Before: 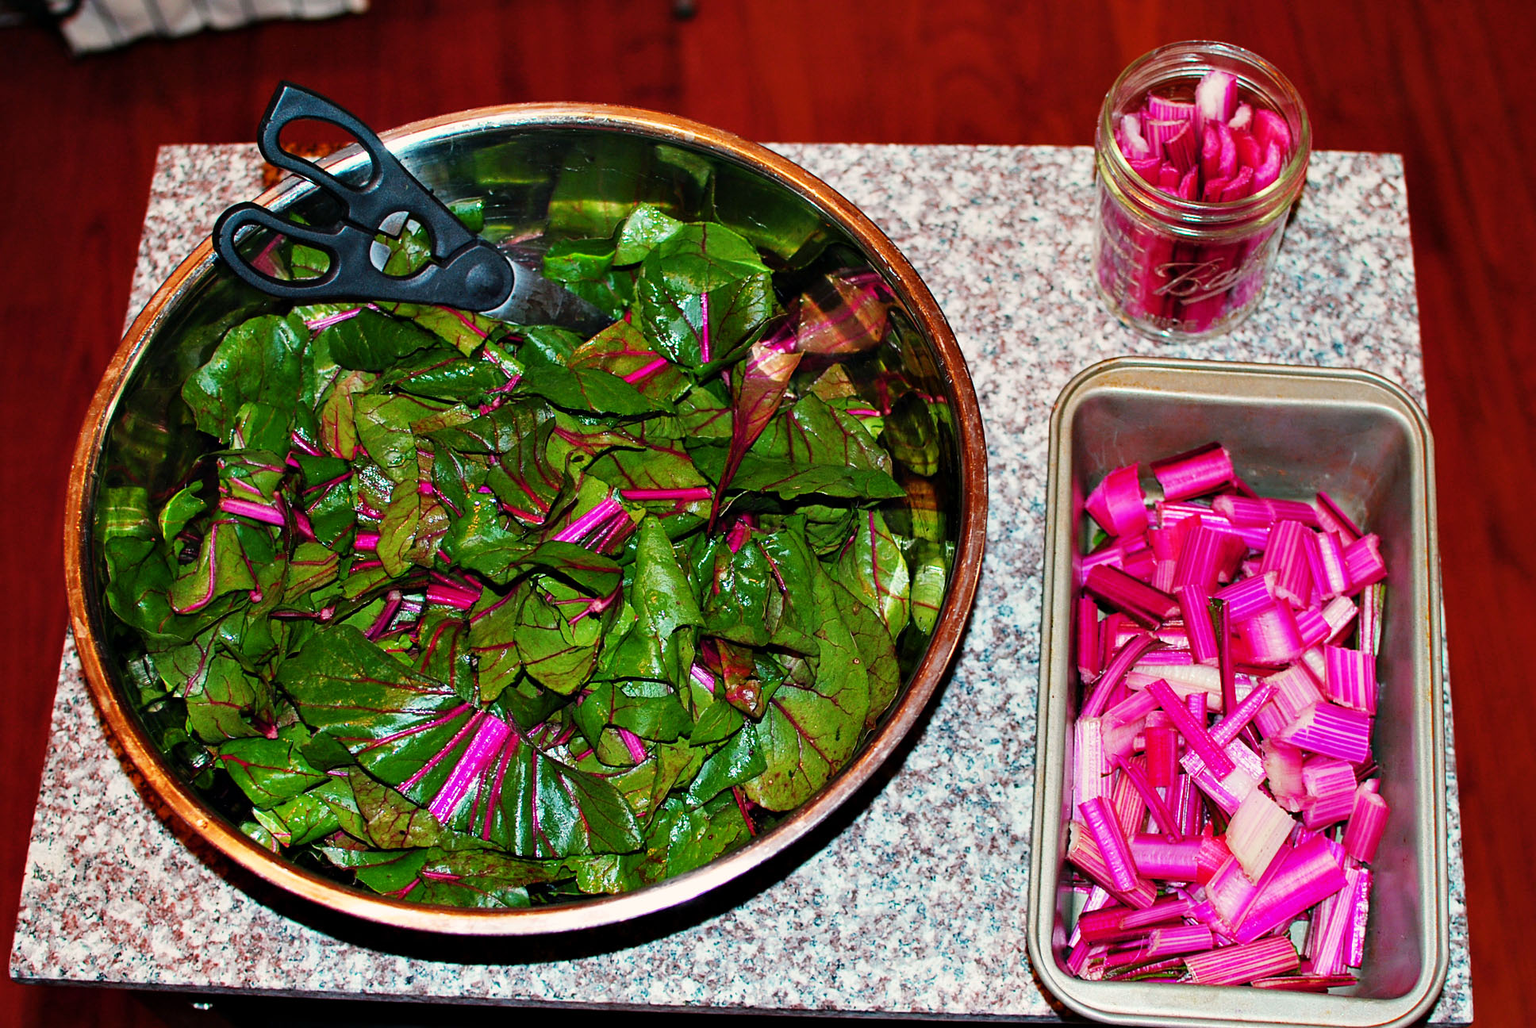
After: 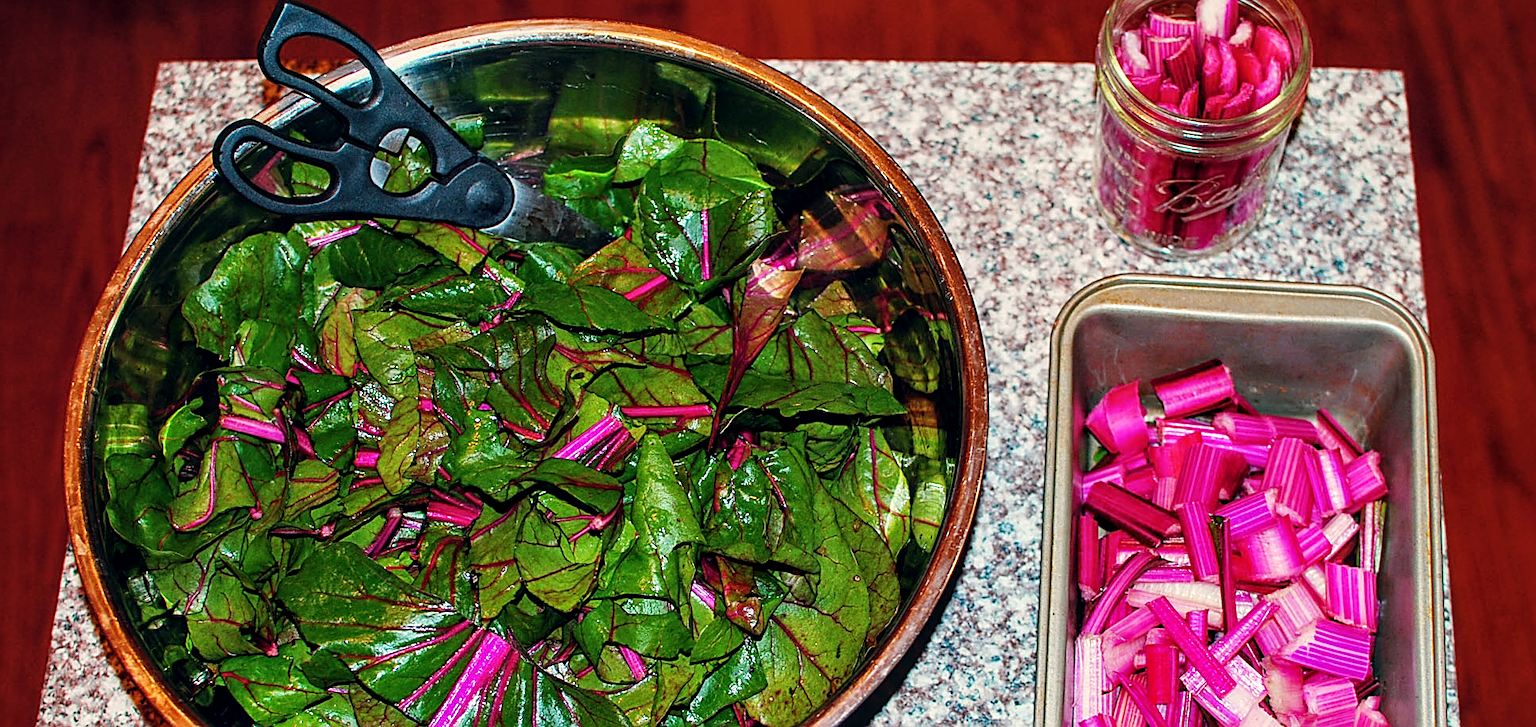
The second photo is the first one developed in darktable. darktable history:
crop and rotate: top 8.173%, bottom 21.018%
local contrast: on, module defaults
color correction: highlights a* 0.433, highlights b* 2.64, shadows a* -1.38, shadows b* -4.02
sharpen: on, module defaults
